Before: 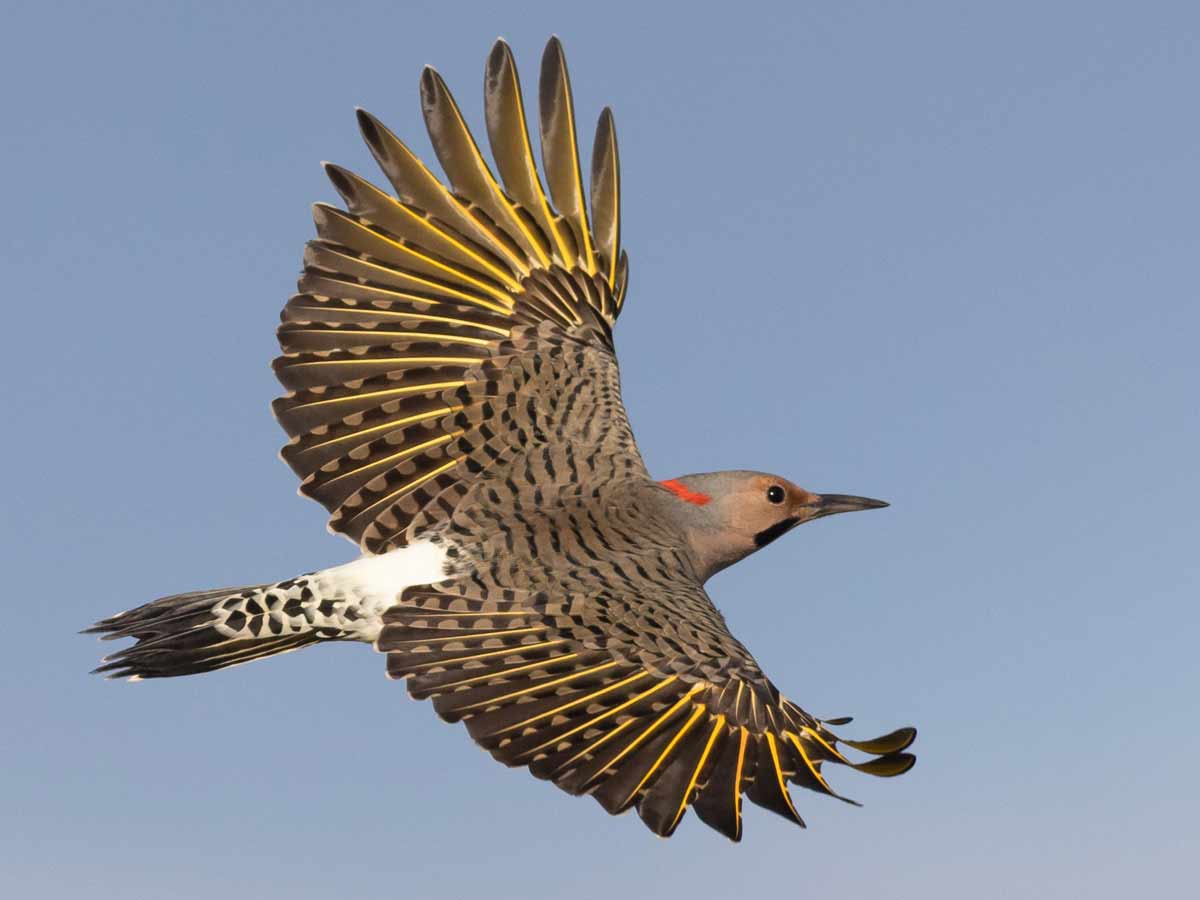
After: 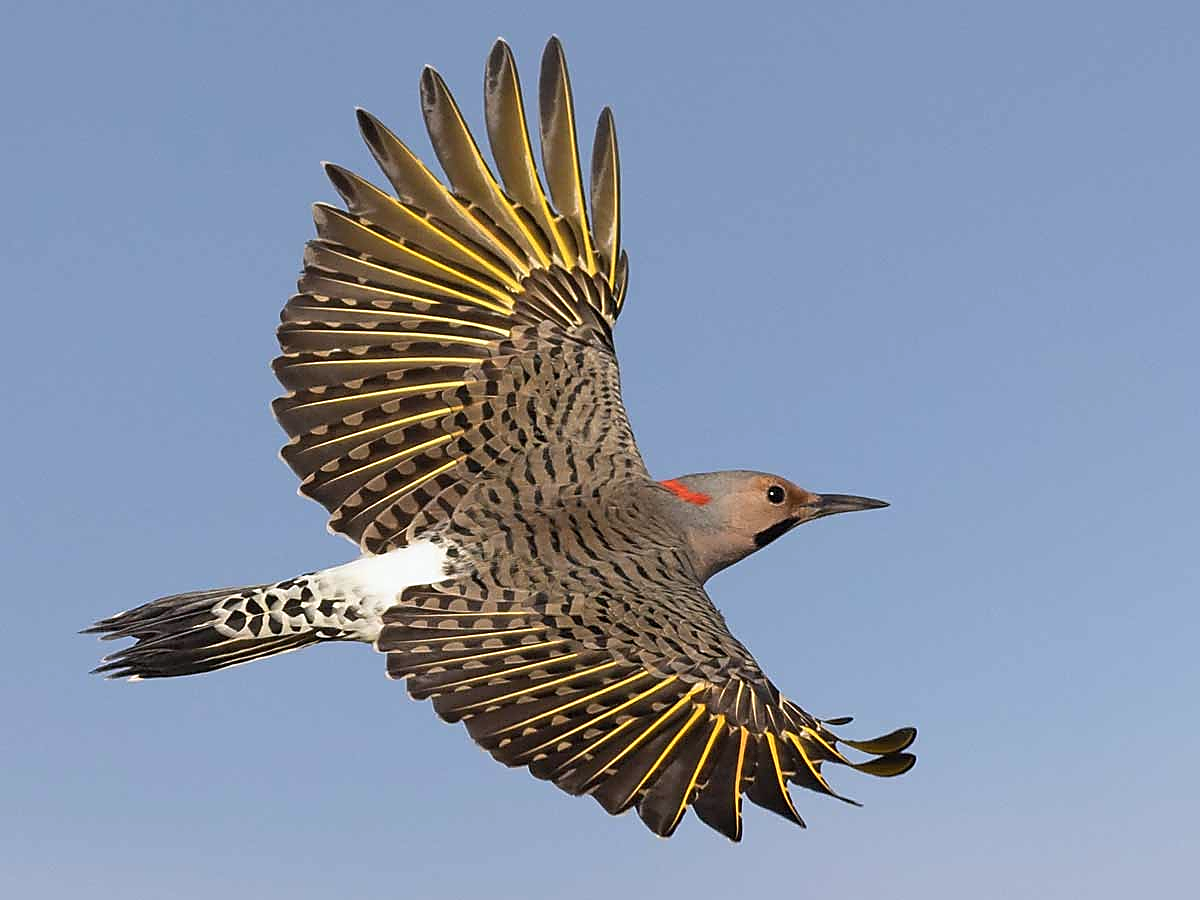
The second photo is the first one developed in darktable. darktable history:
white balance: red 0.98, blue 1.034
sharpen: radius 1.4, amount 1.25, threshold 0.7
